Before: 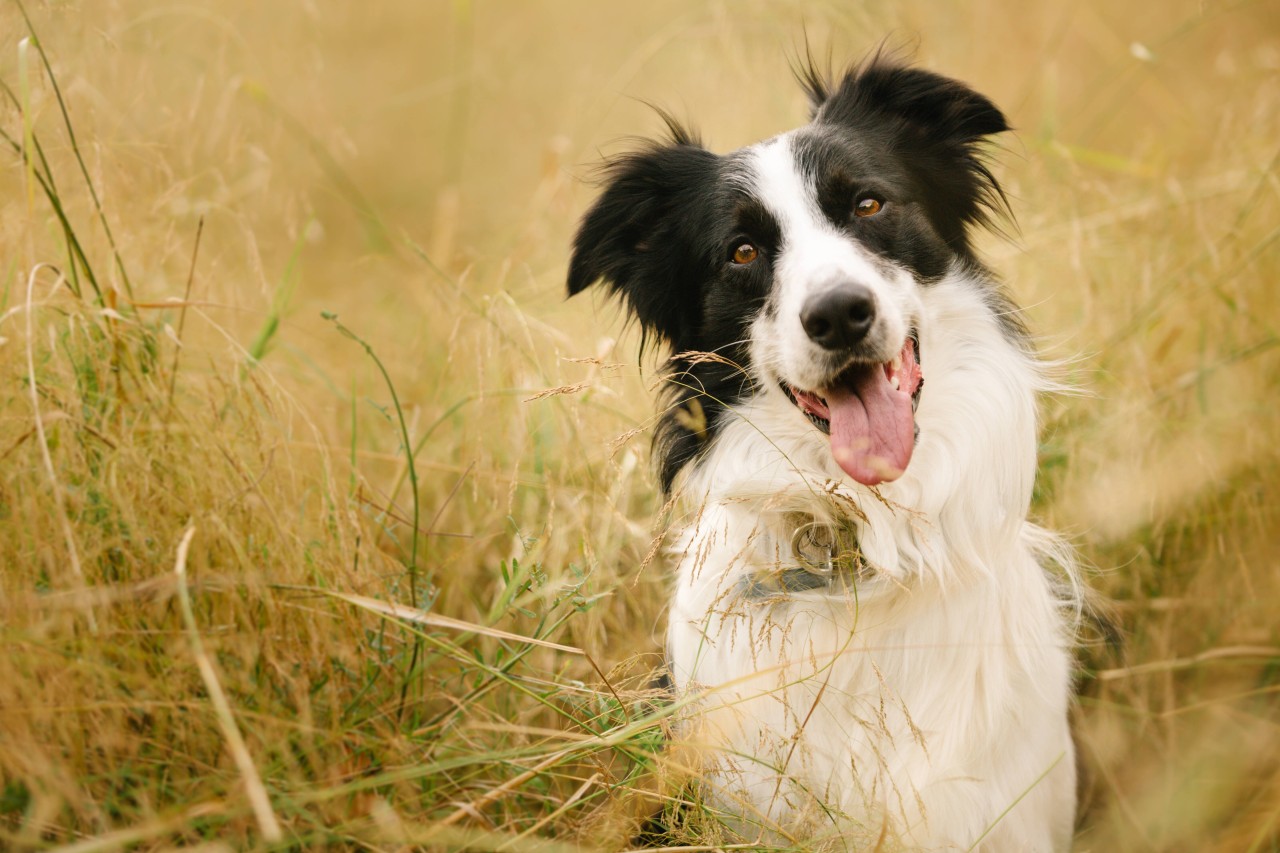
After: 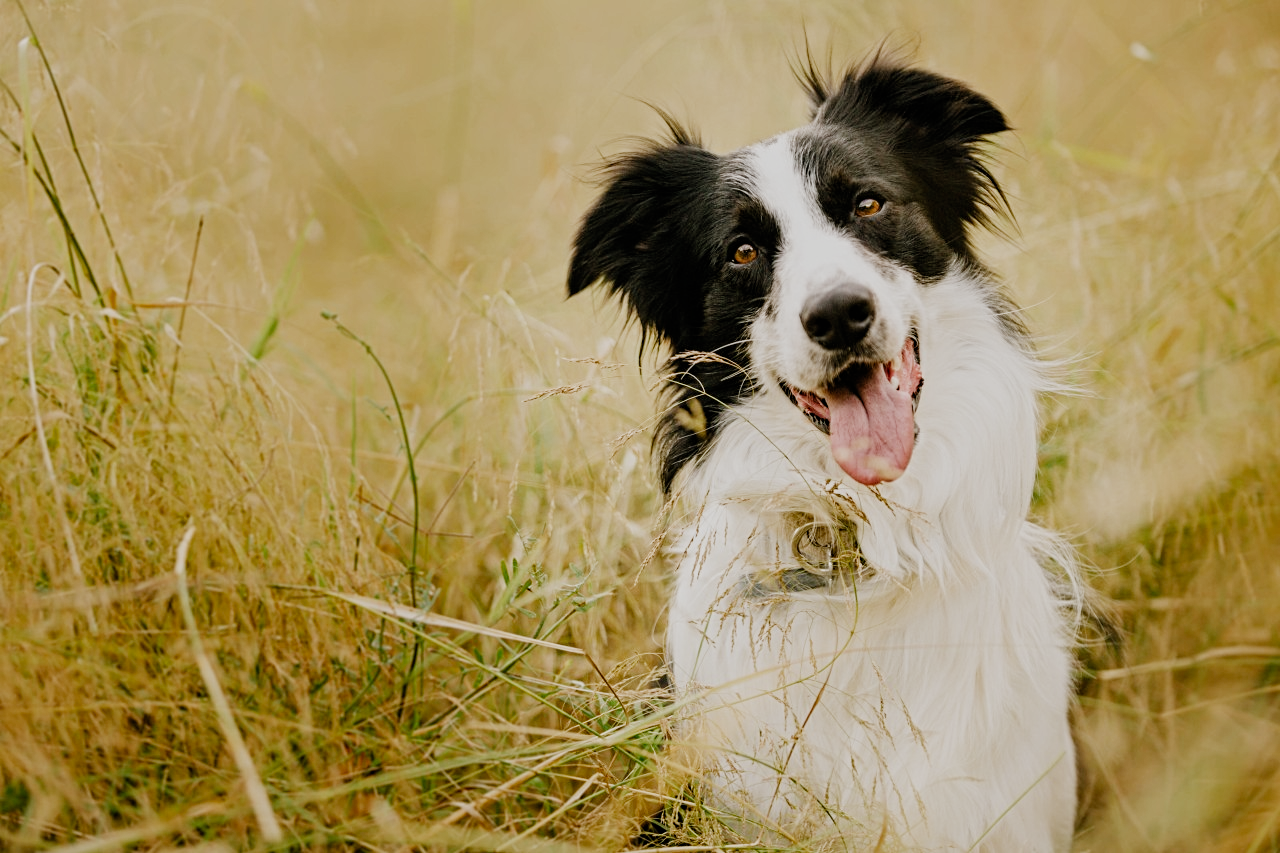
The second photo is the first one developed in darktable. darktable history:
contrast equalizer: y [[0.5, 0.5, 0.5, 0.539, 0.64, 0.611], [0.5 ×6], [0.5 ×6], [0 ×6], [0 ×6]]
filmic rgb: black relative exposure -7.65 EV, white relative exposure 4.56 EV, hardness 3.61, add noise in highlights 0.002, preserve chrominance no, color science v3 (2019), use custom middle-gray values true, contrast in highlights soft
